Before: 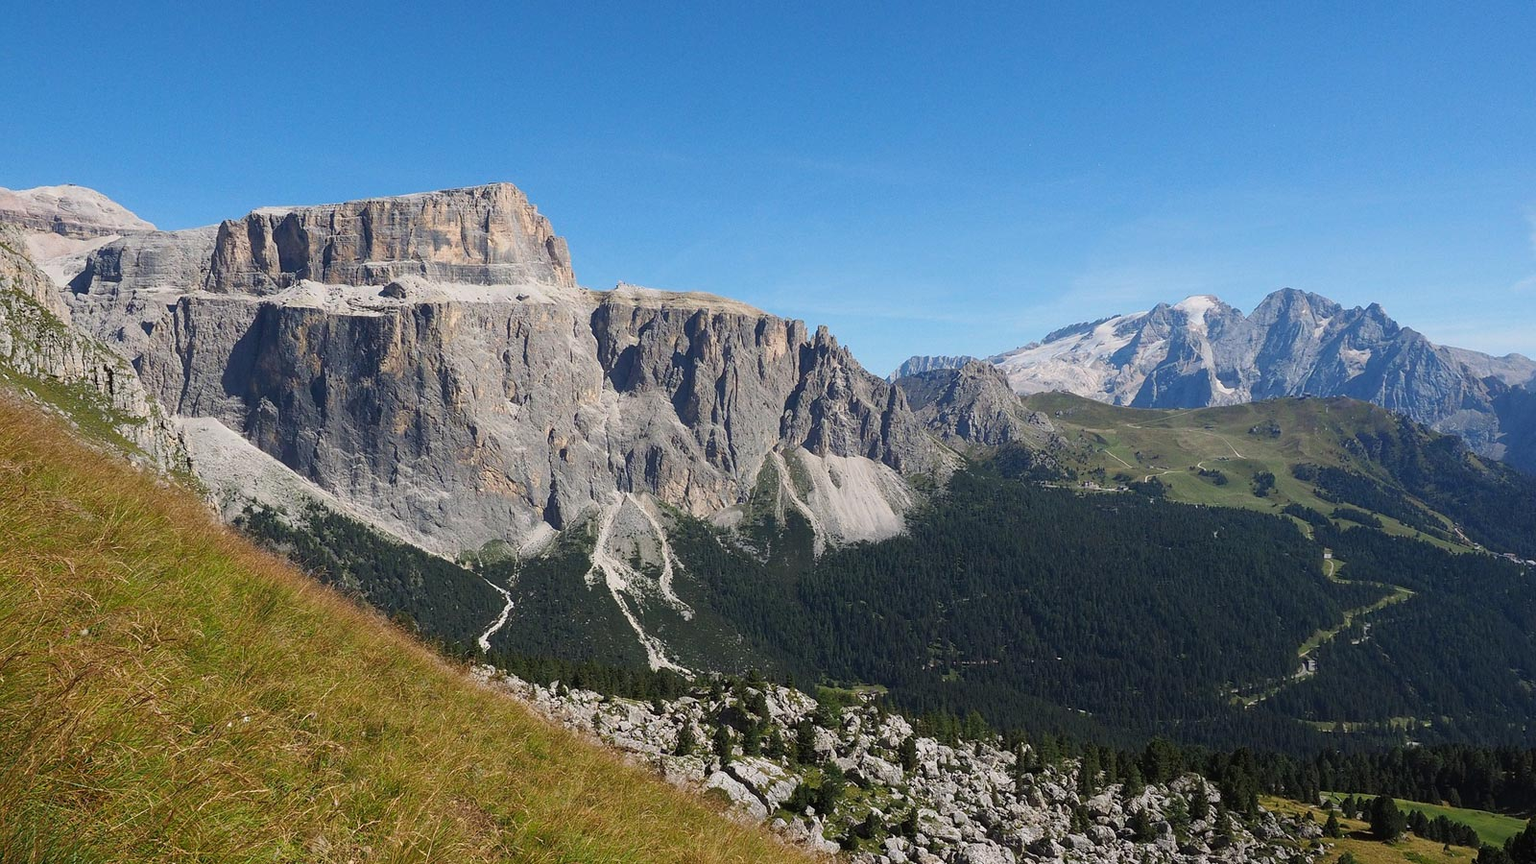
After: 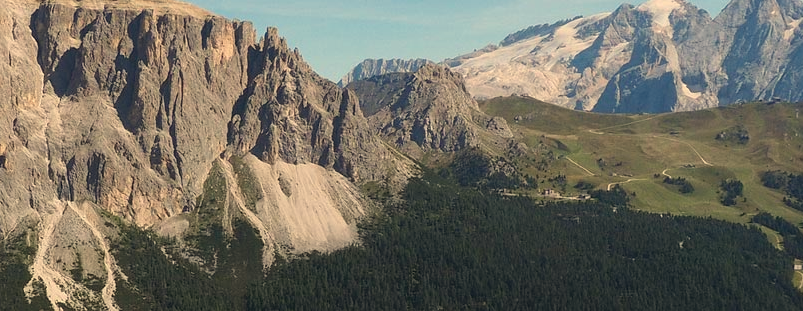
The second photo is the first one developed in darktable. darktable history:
white balance: red 1.123, blue 0.83
crop: left 36.607%, top 34.735%, right 13.146%, bottom 30.611%
